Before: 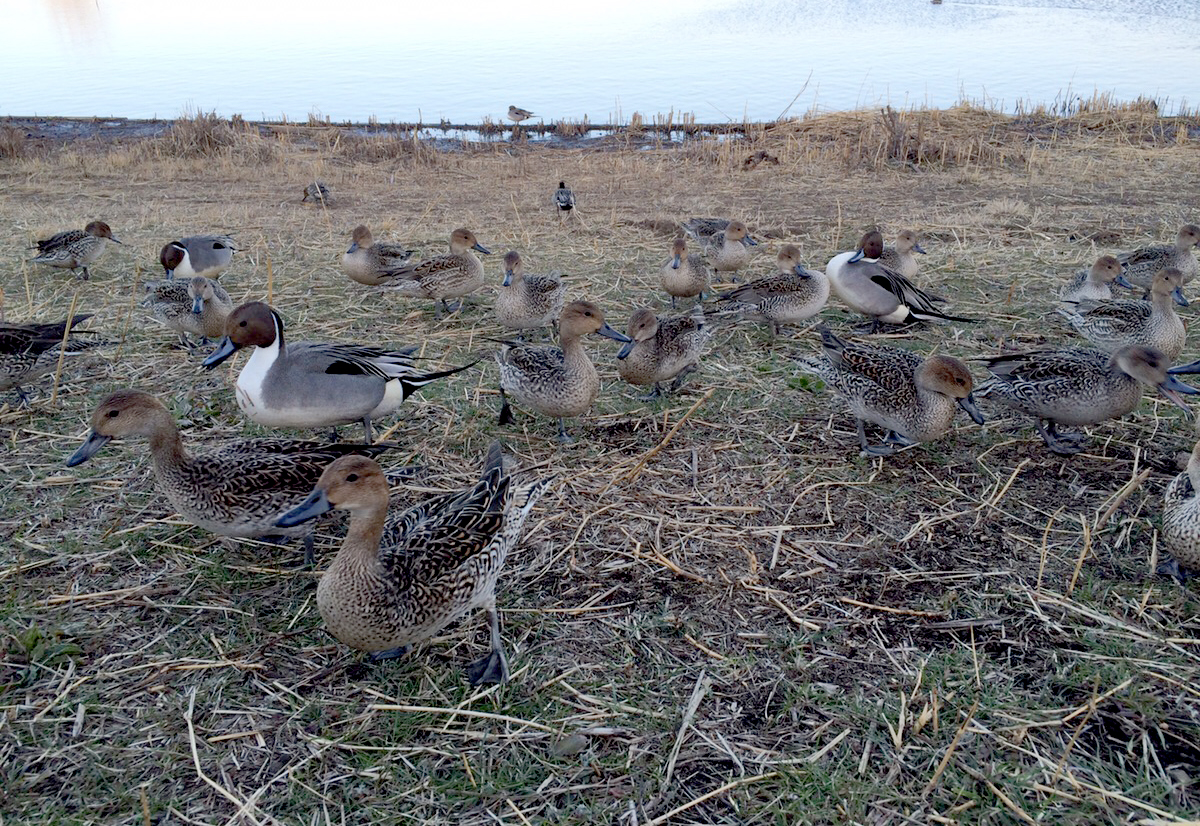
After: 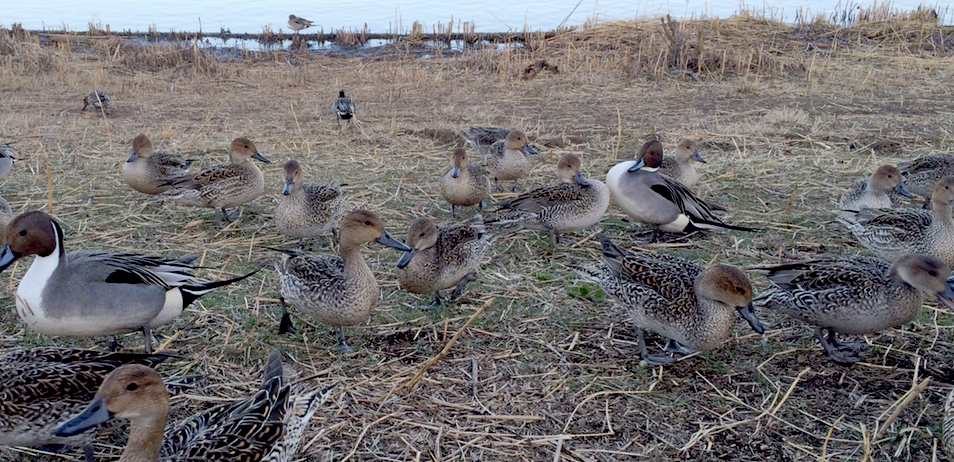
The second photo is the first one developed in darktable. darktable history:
crop: left 18.411%, top 11.091%, right 2.03%, bottom 32.958%
